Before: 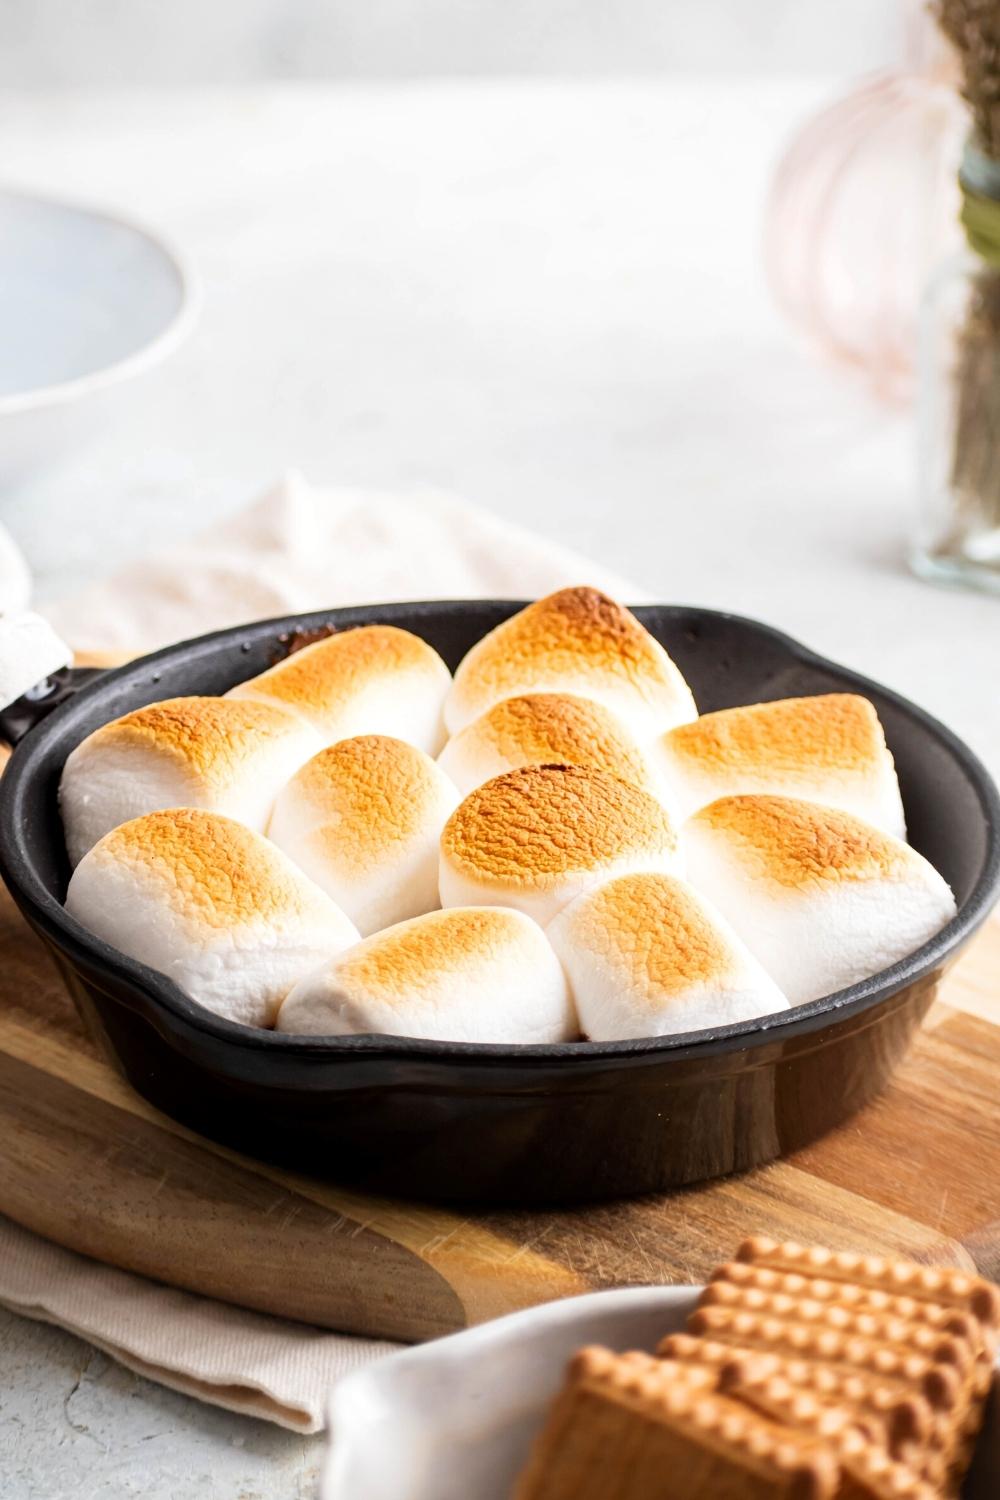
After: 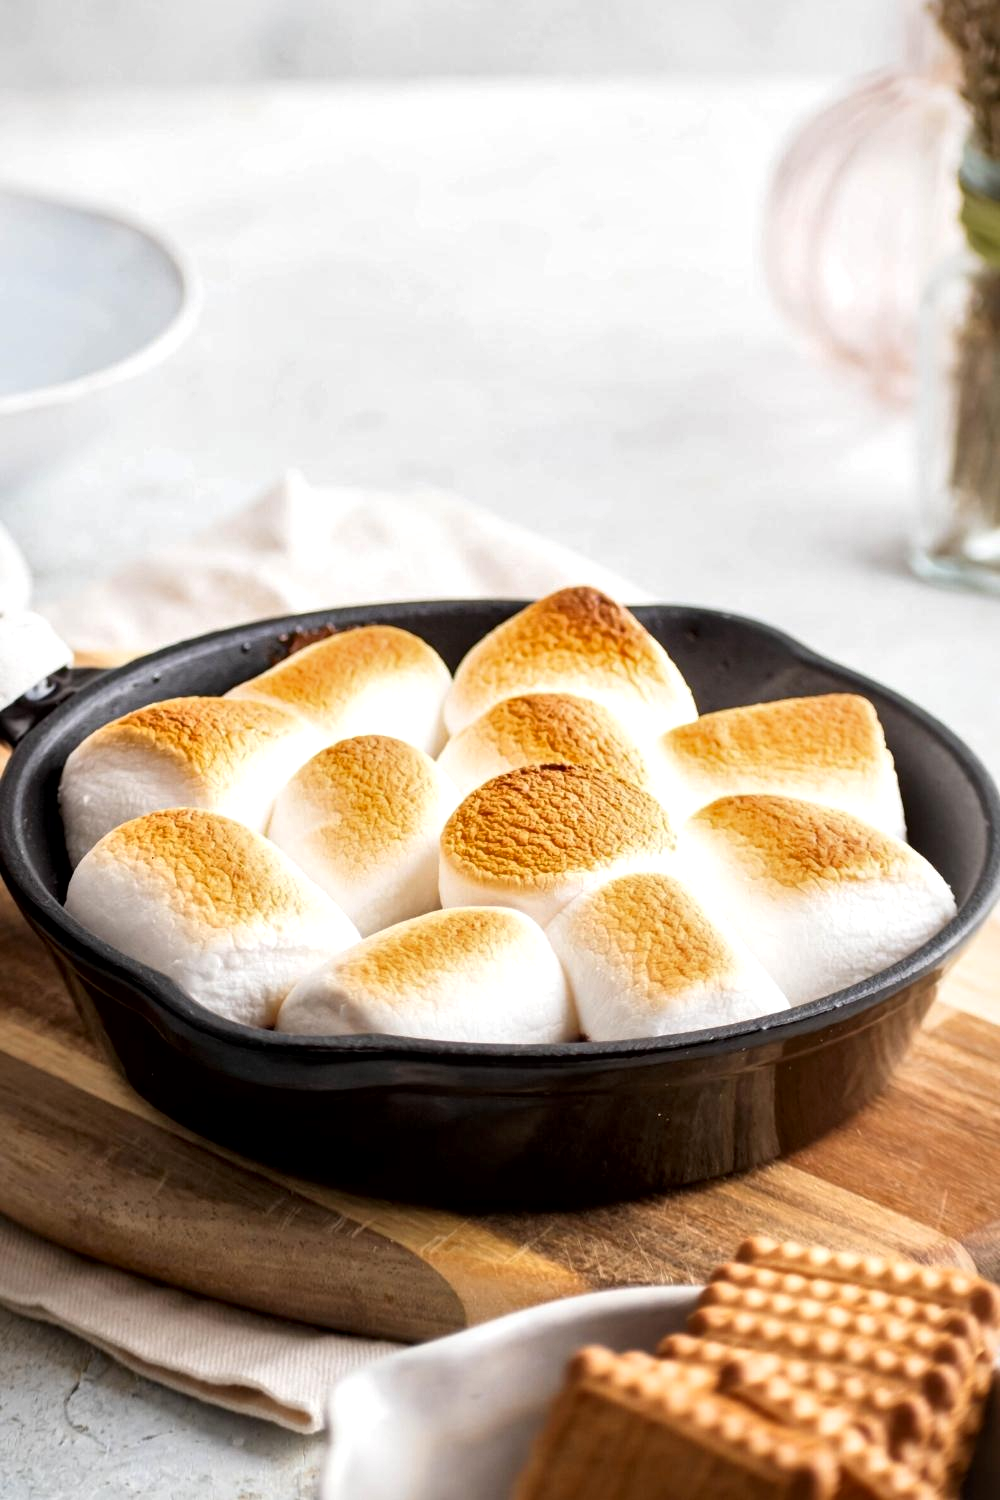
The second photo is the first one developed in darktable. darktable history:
local contrast: mode bilateral grid, contrast 21, coarseness 50, detail 159%, midtone range 0.2
